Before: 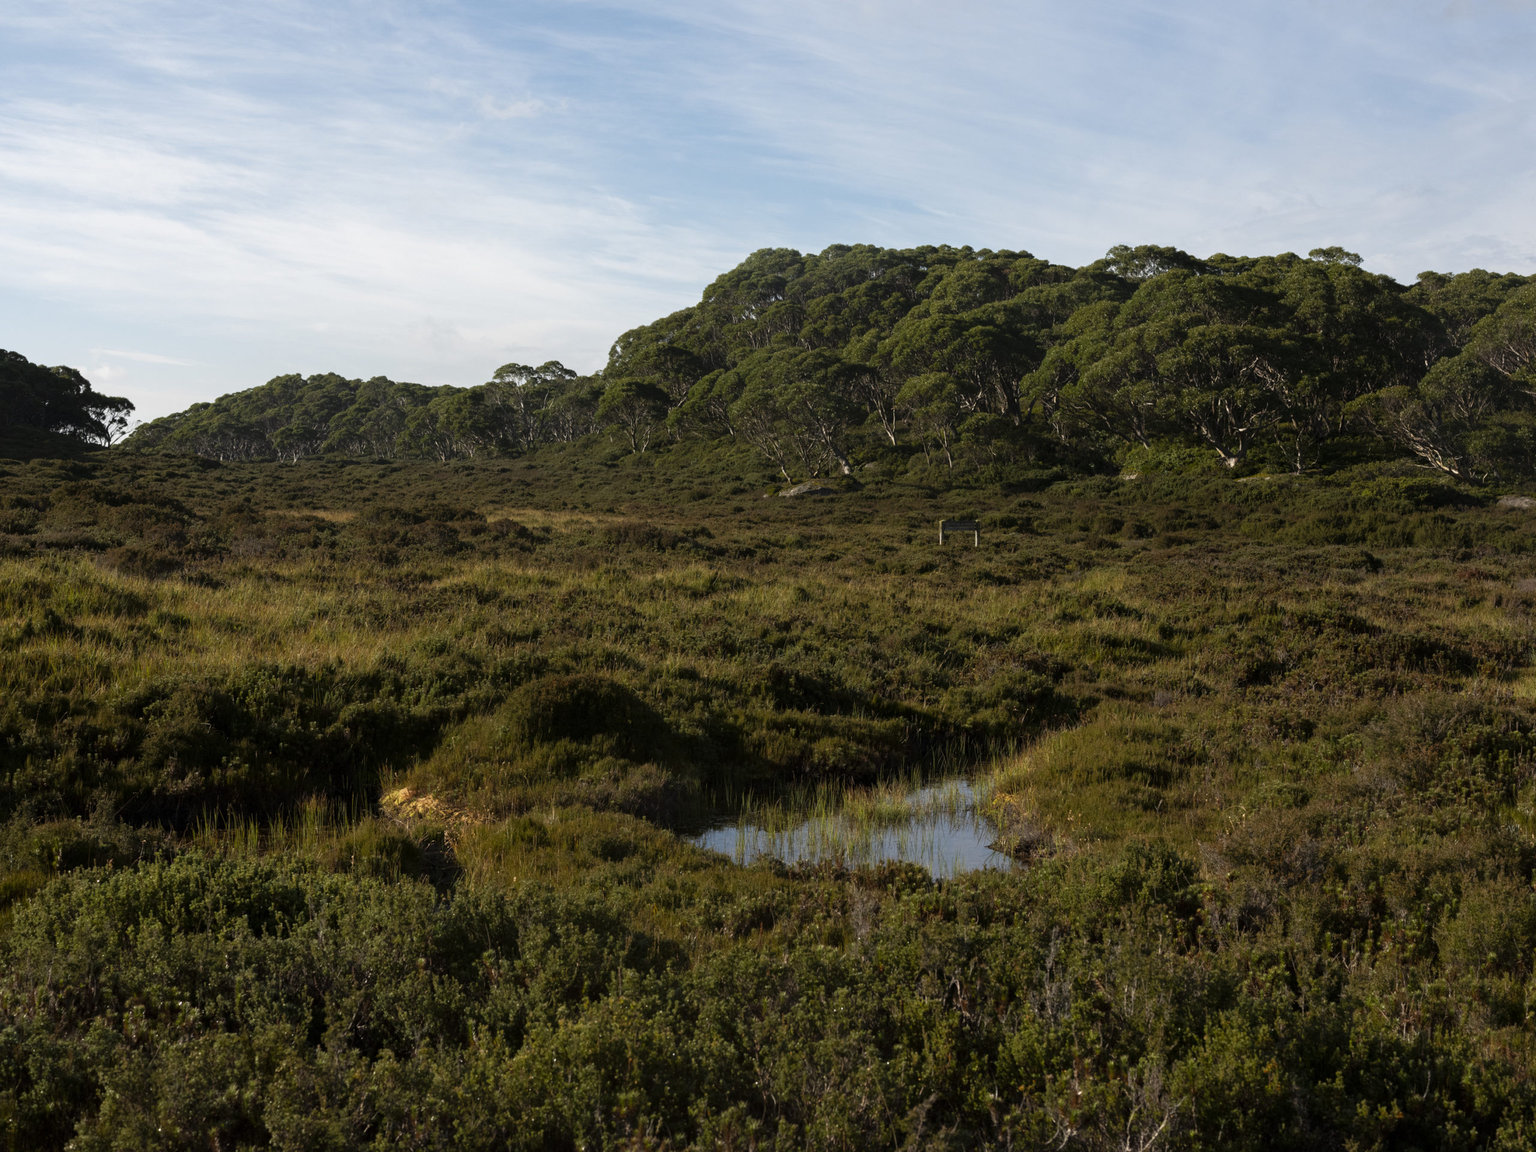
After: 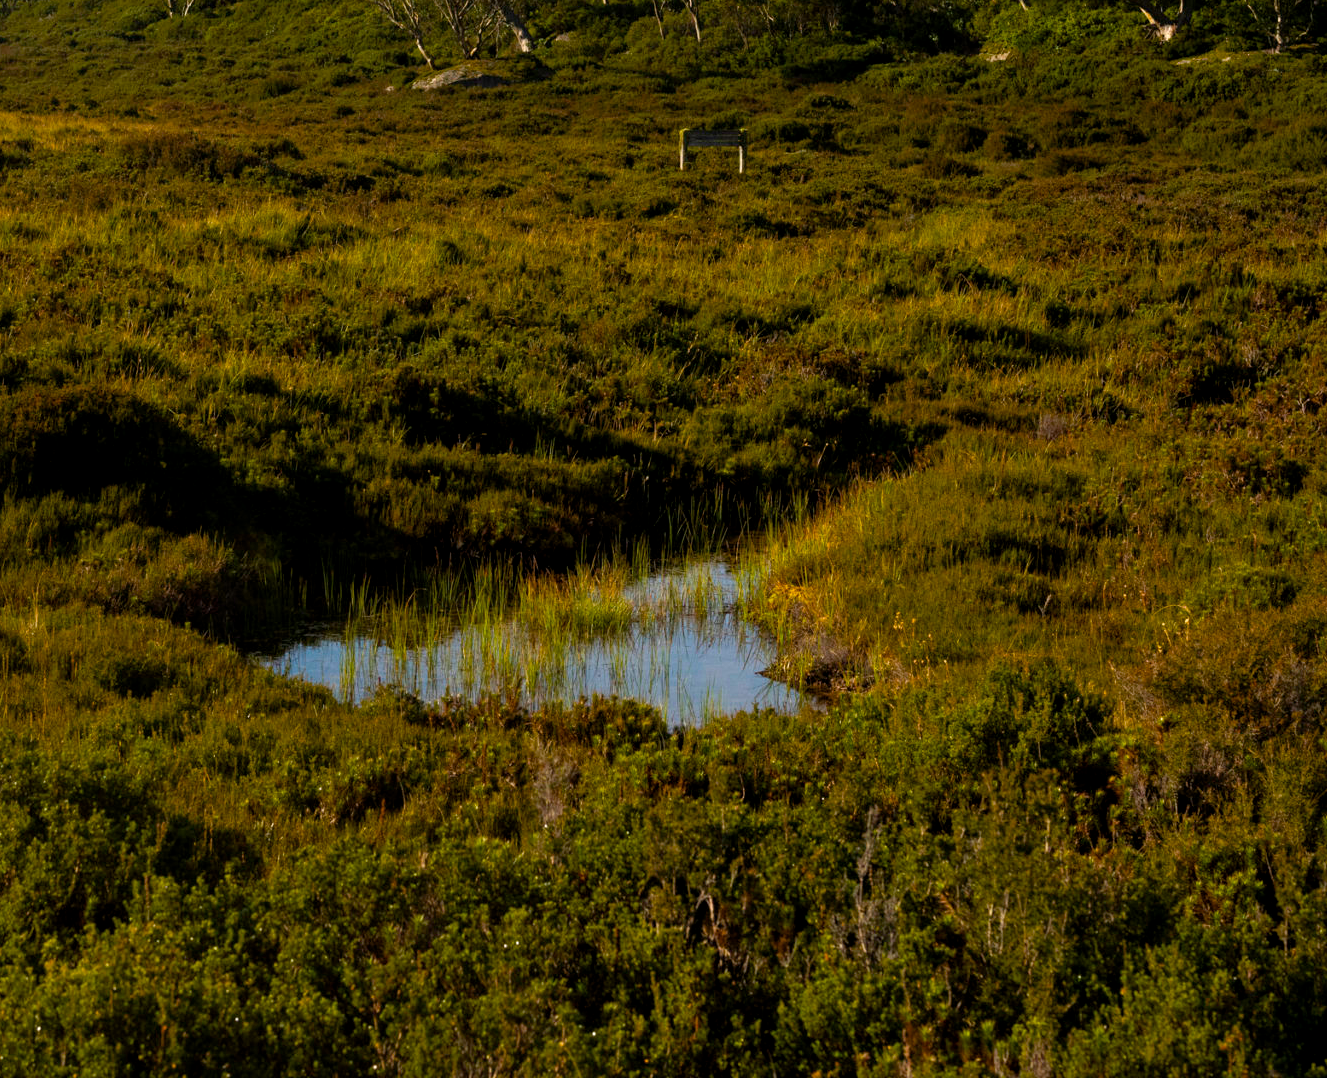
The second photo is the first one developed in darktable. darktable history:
exposure: black level correction 0.001, exposure 0.298 EV, compensate highlight preservation false
crop: left 34.616%, top 38.489%, right 13.515%, bottom 5.352%
color balance rgb: perceptual saturation grading › global saturation 35.711%, global vibrance 31.517%
